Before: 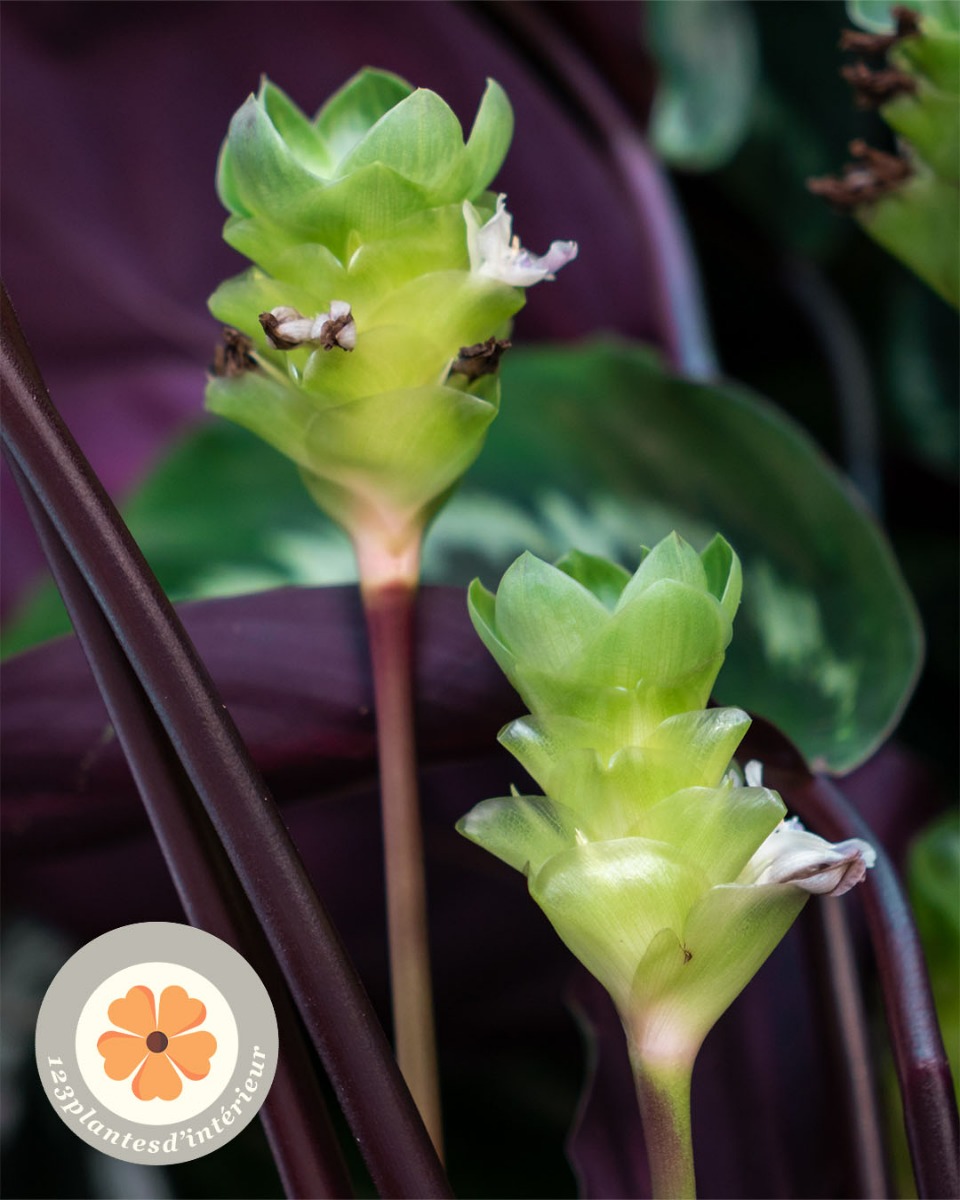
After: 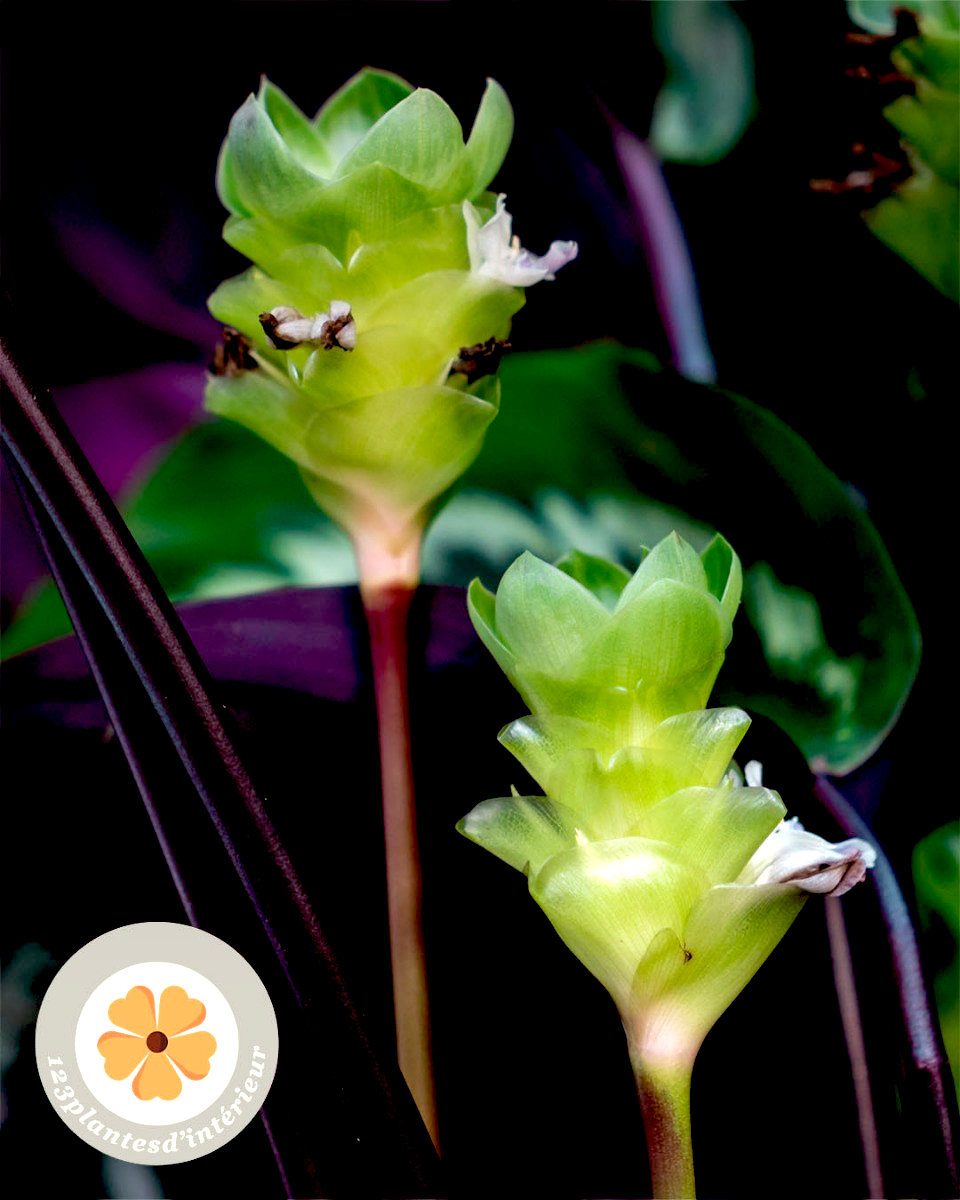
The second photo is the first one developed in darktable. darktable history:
graduated density: on, module defaults
exposure: black level correction 0.04, exposure 0.5 EV, compensate highlight preservation false
